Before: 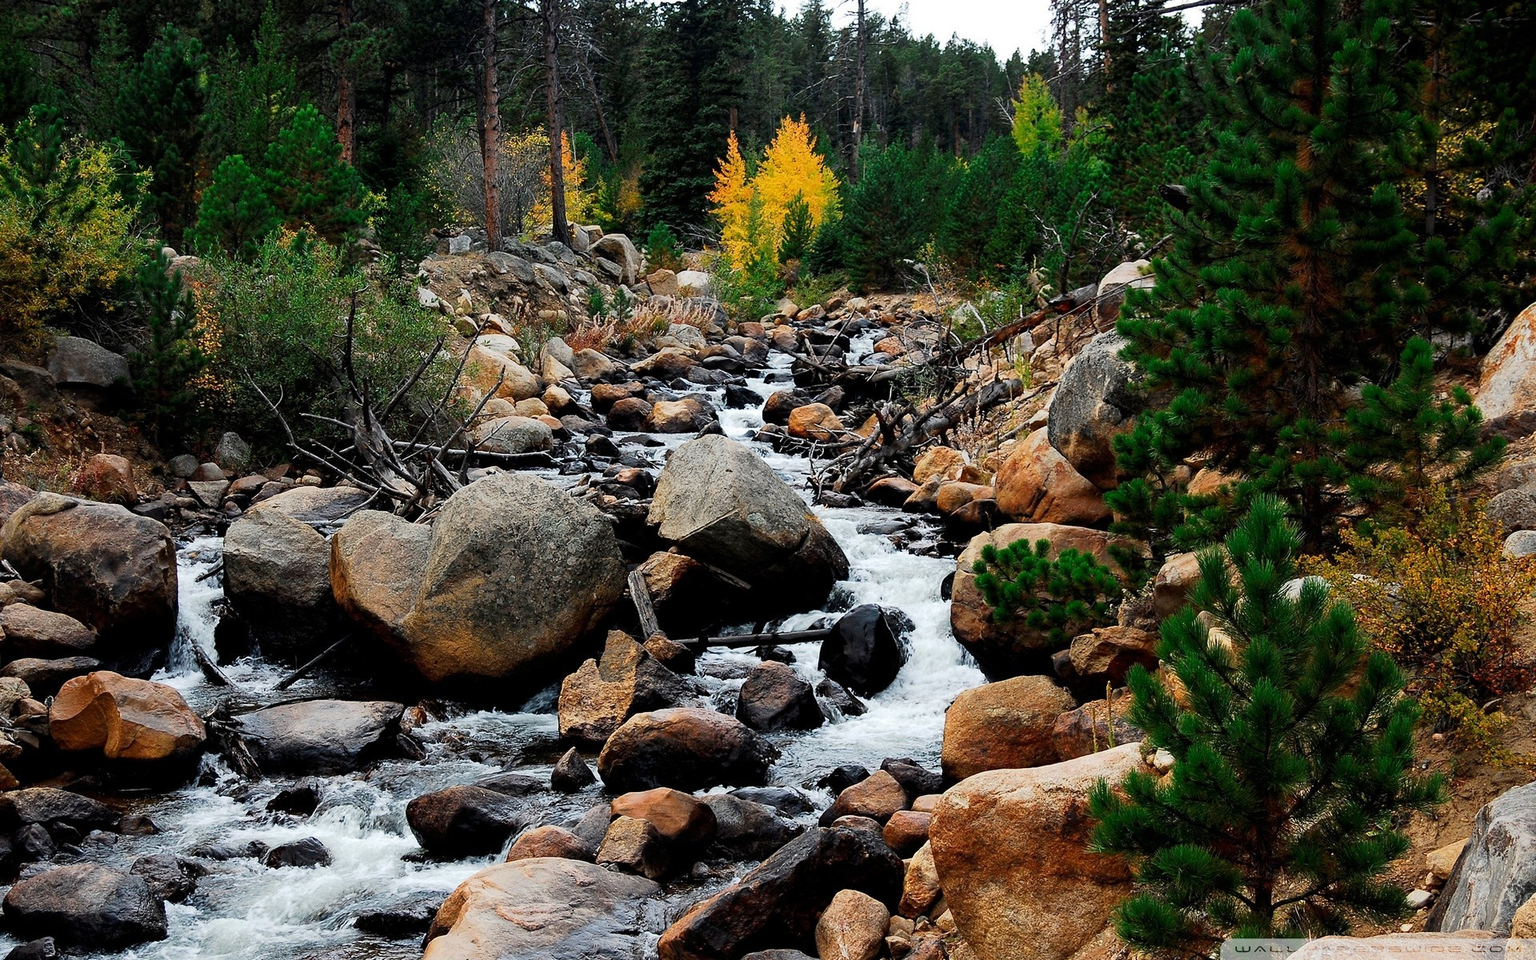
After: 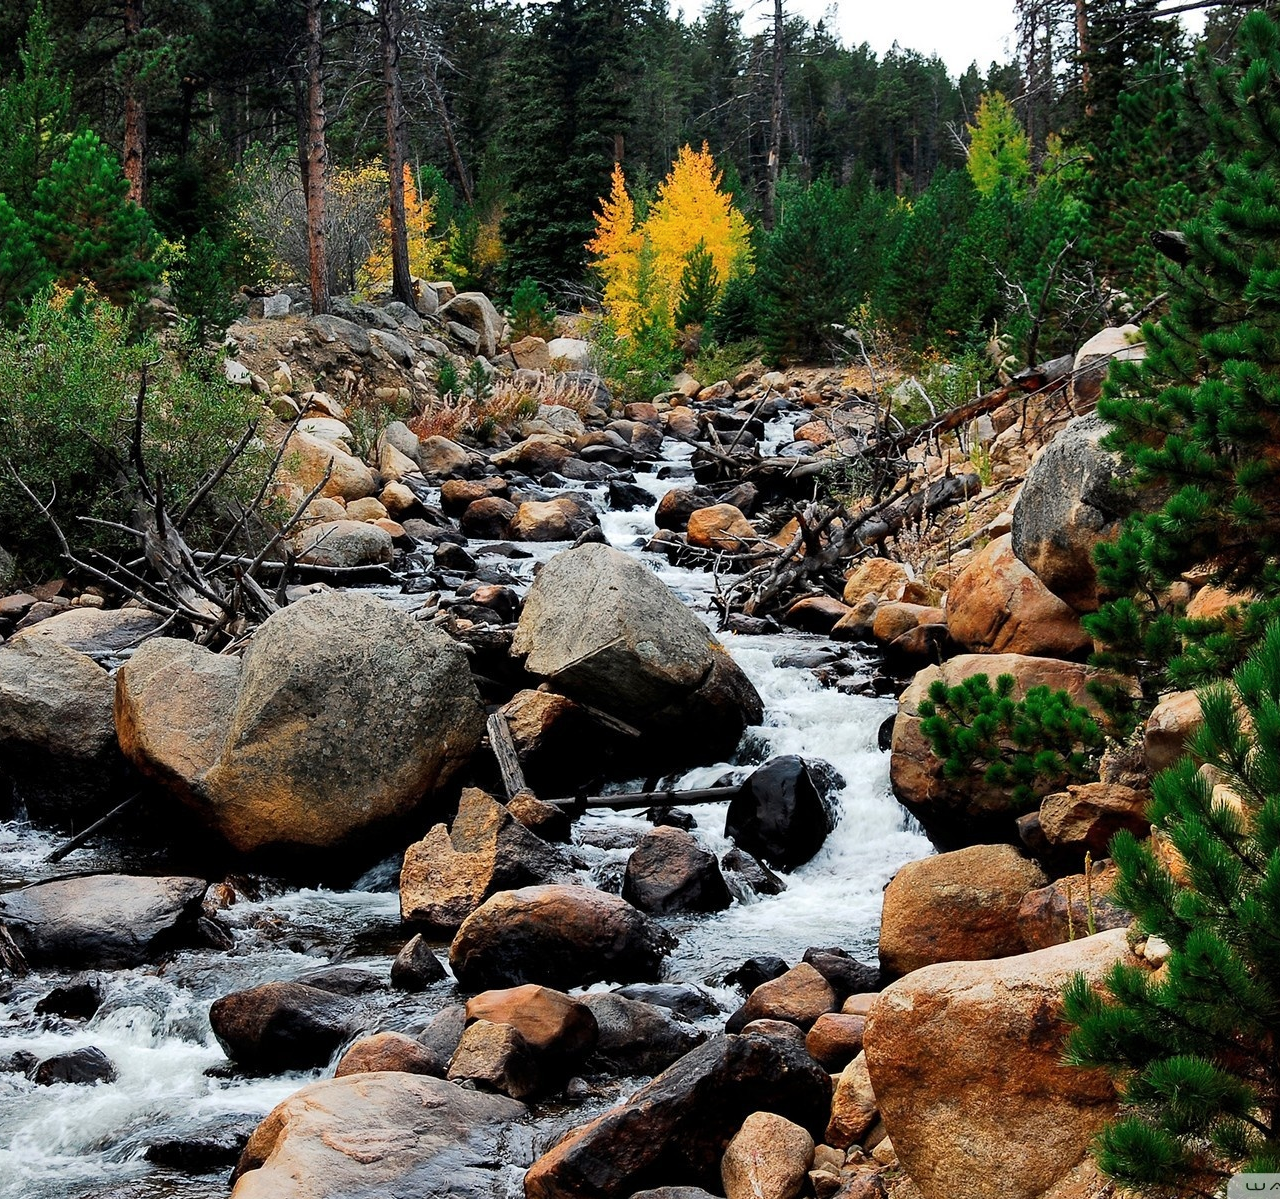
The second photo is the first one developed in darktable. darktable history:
white balance: emerald 1
crop and rotate: left 15.546%, right 17.787%
shadows and highlights: radius 108.52, shadows 40.68, highlights -72.88, low approximation 0.01, soften with gaussian
